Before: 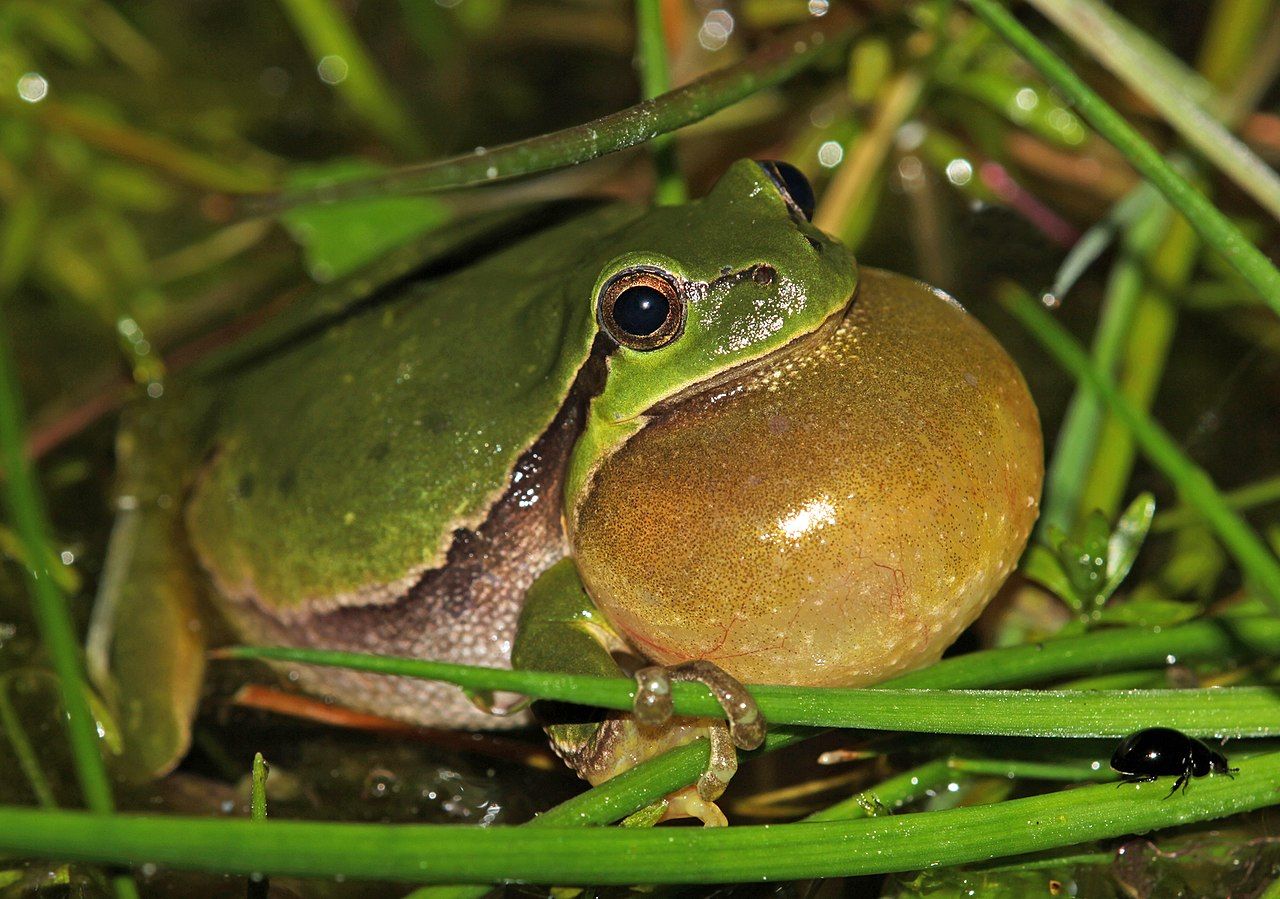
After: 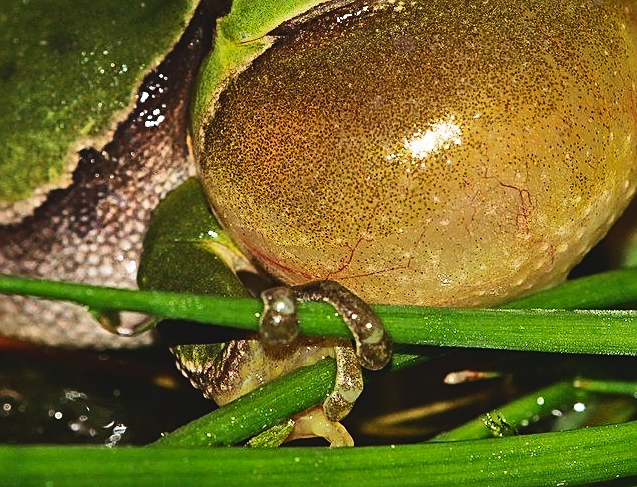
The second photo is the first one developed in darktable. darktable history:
exposure: black level correction -0.028, compensate highlight preservation false
crop: left 29.222%, top 42.297%, right 20.978%, bottom 3.484%
color zones: curves: ch0 [(0, 0.444) (0.143, 0.442) (0.286, 0.441) (0.429, 0.441) (0.571, 0.441) (0.714, 0.441) (0.857, 0.442) (1, 0.444)]
sharpen: on, module defaults
contrast brightness saturation: contrast 0.316, brightness -0.081, saturation 0.173
